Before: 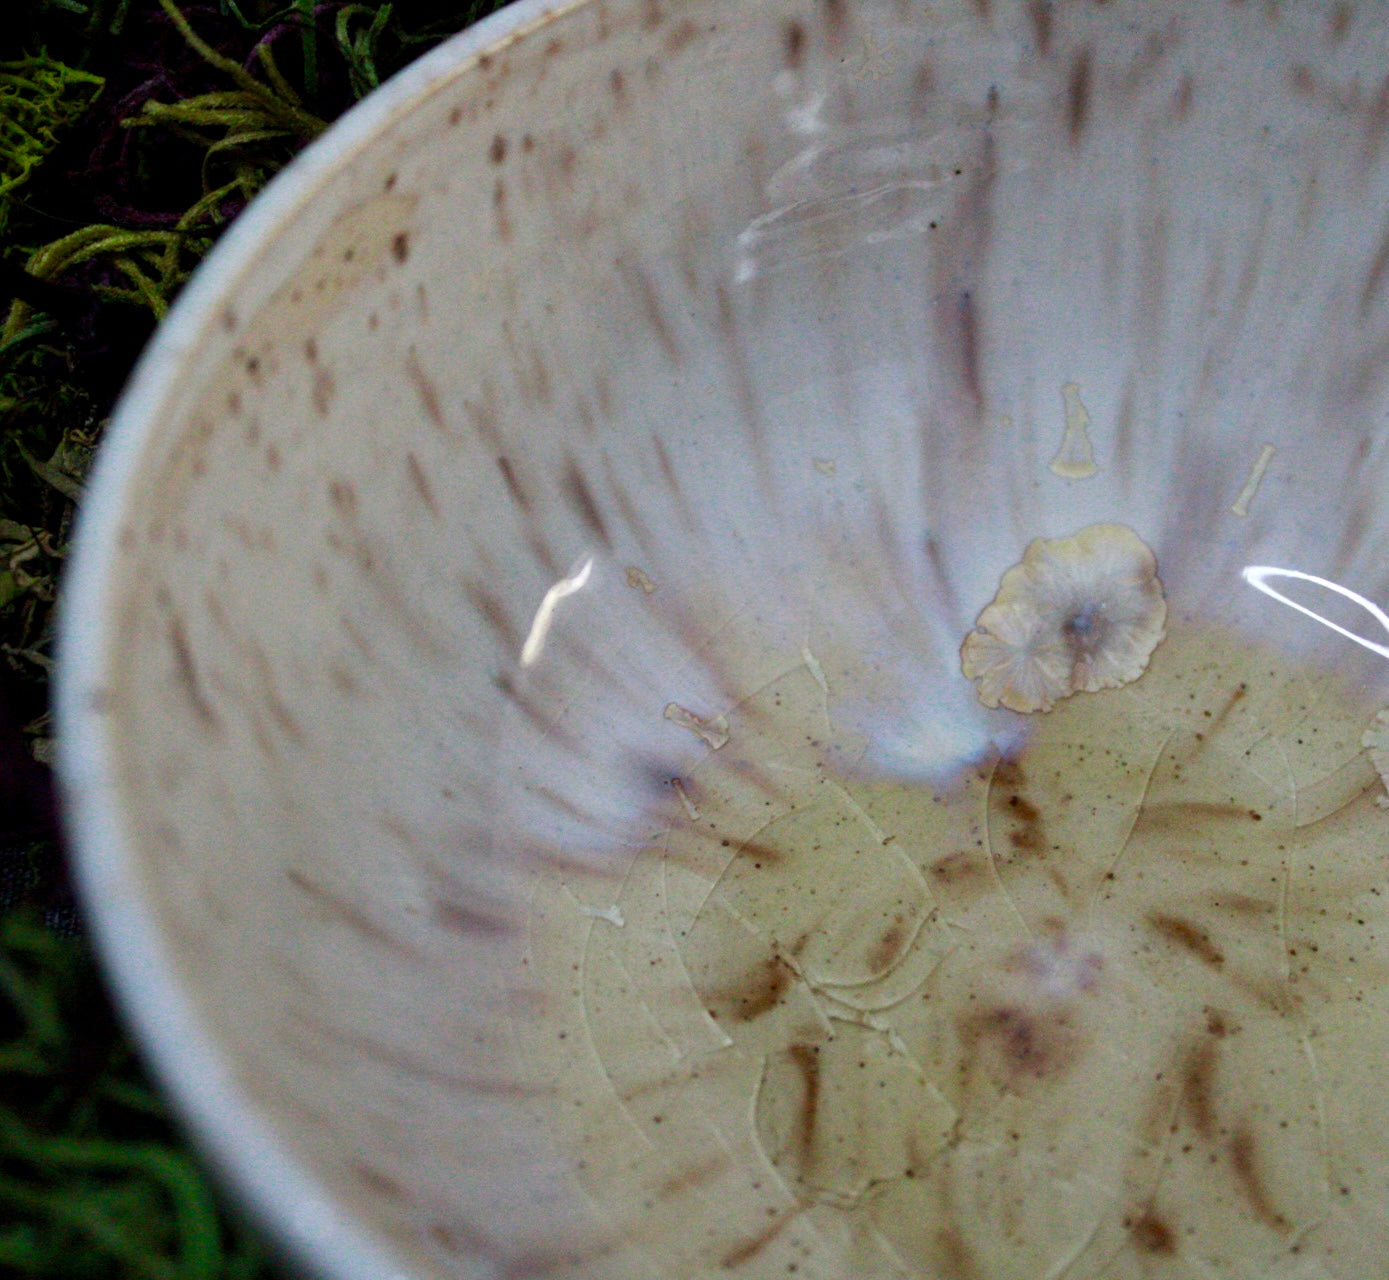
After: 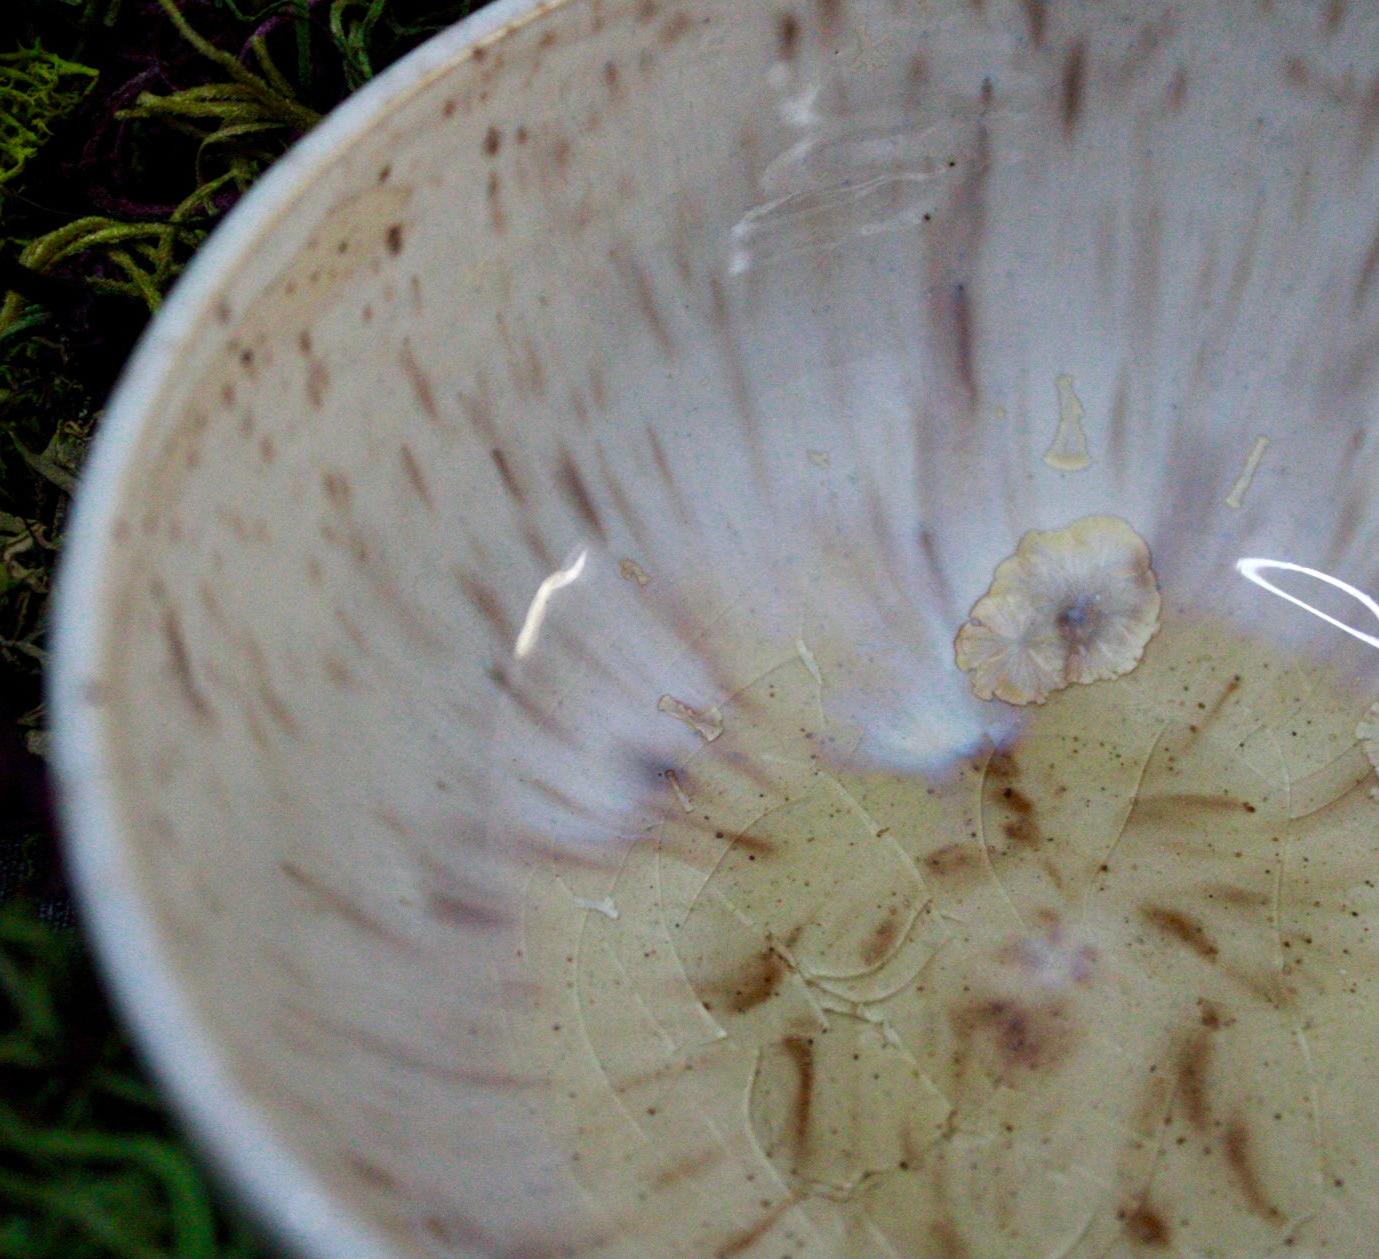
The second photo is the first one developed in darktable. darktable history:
crop: left 0.469%, top 0.677%, right 0.217%, bottom 0.89%
